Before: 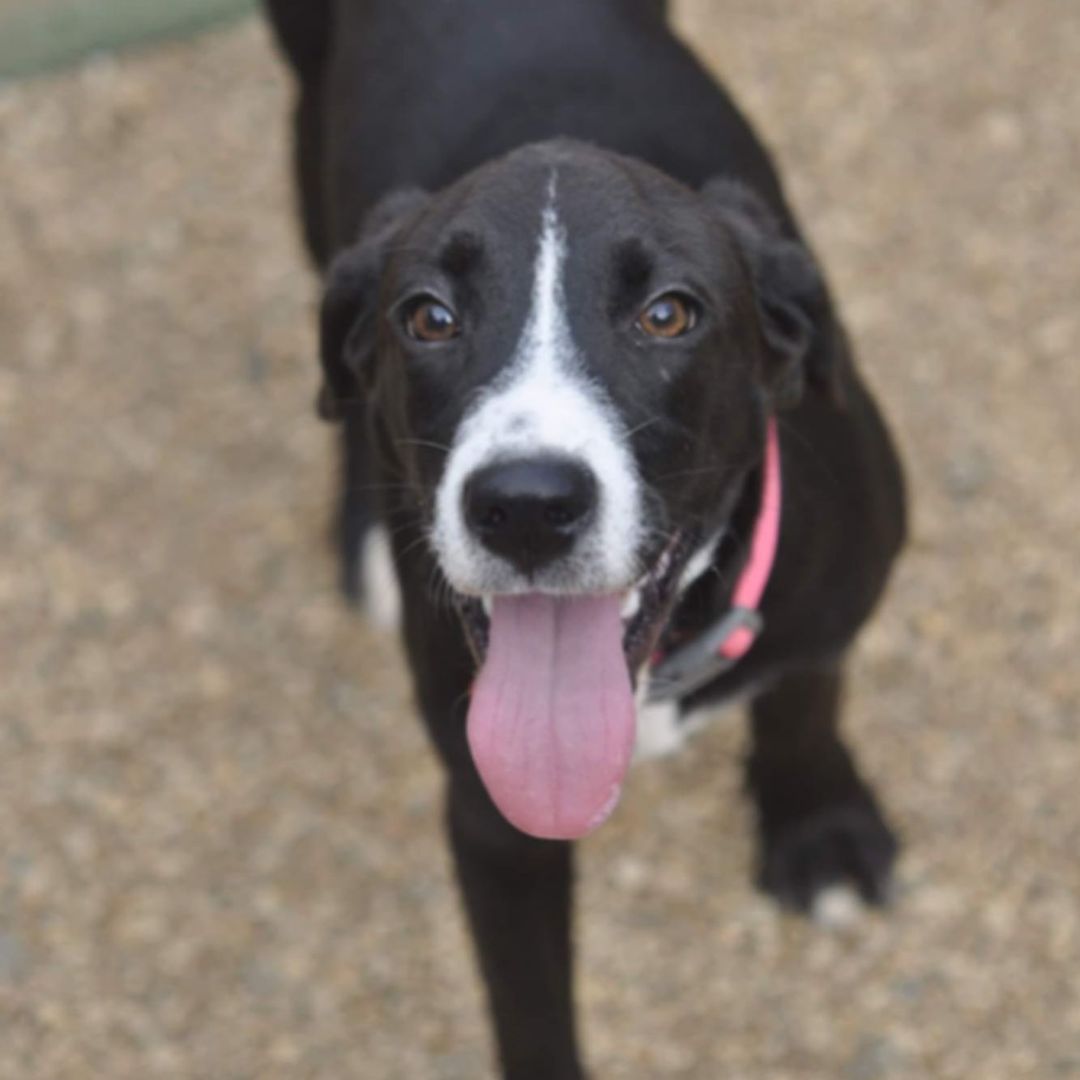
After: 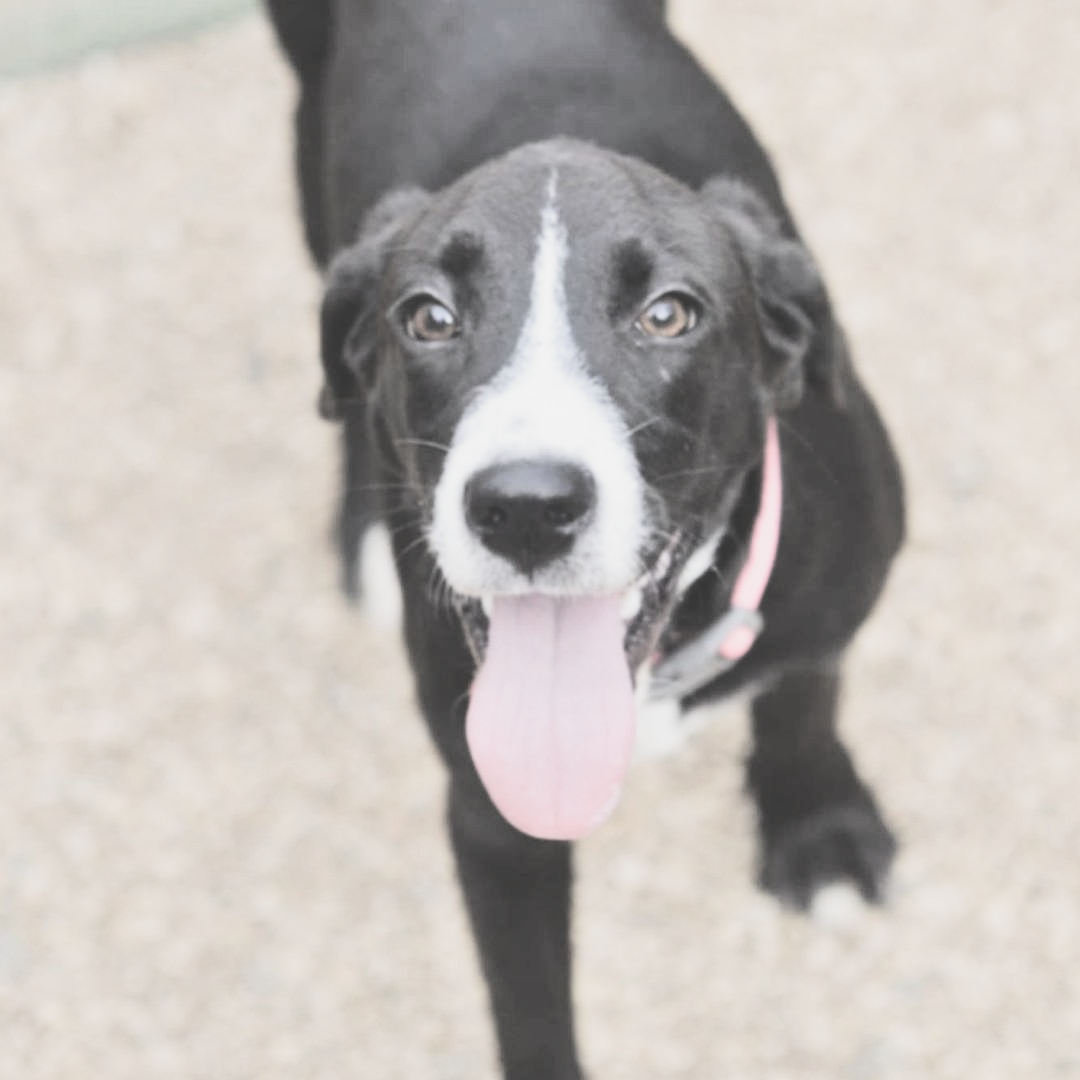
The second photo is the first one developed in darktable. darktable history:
filmic rgb: black relative exposure -5.03 EV, white relative exposure 3.97 EV, hardness 2.9, contrast 1.4, highlights saturation mix -29.15%, color science v5 (2021), contrast in shadows safe, contrast in highlights safe
exposure: black level correction -0.023, exposure 1.394 EV, compensate exposure bias true, compensate highlight preservation false
tone curve: curves: ch0 [(0, 0.011) (0.139, 0.106) (0.295, 0.271) (0.499, 0.523) (0.739, 0.782) (0.857, 0.879) (1, 0.967)]; ch1 [(0, 0) (0.272, 0.249) (0.39, 0.379) (0.469, 0.456) (0.495, 0.497) (0.524, 0.53) (0.588, 0.62) (0.725, 0.779) (1, 1)]; ch2 [(0, 0) (0.125, 0.089) (0.35, 0.317) (0.437, 0.42) (0.502, 0.499) (0.533, 0.553) (0.599, 0.638) (1, 1)], color space Lab, linked channels, preserve colors none
